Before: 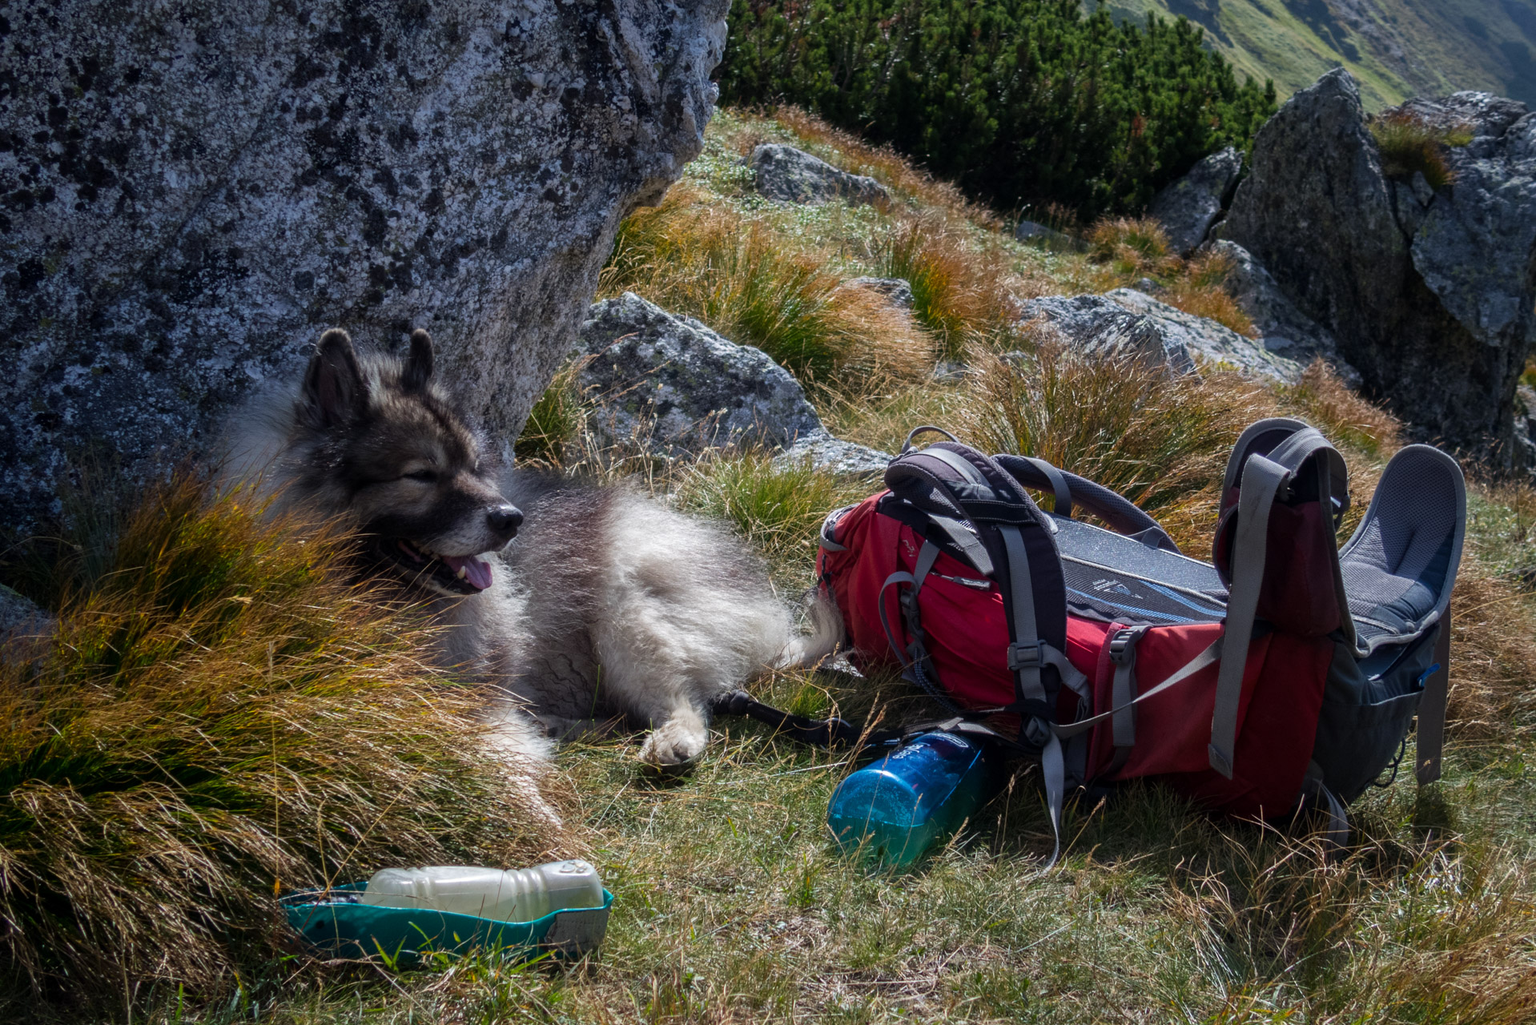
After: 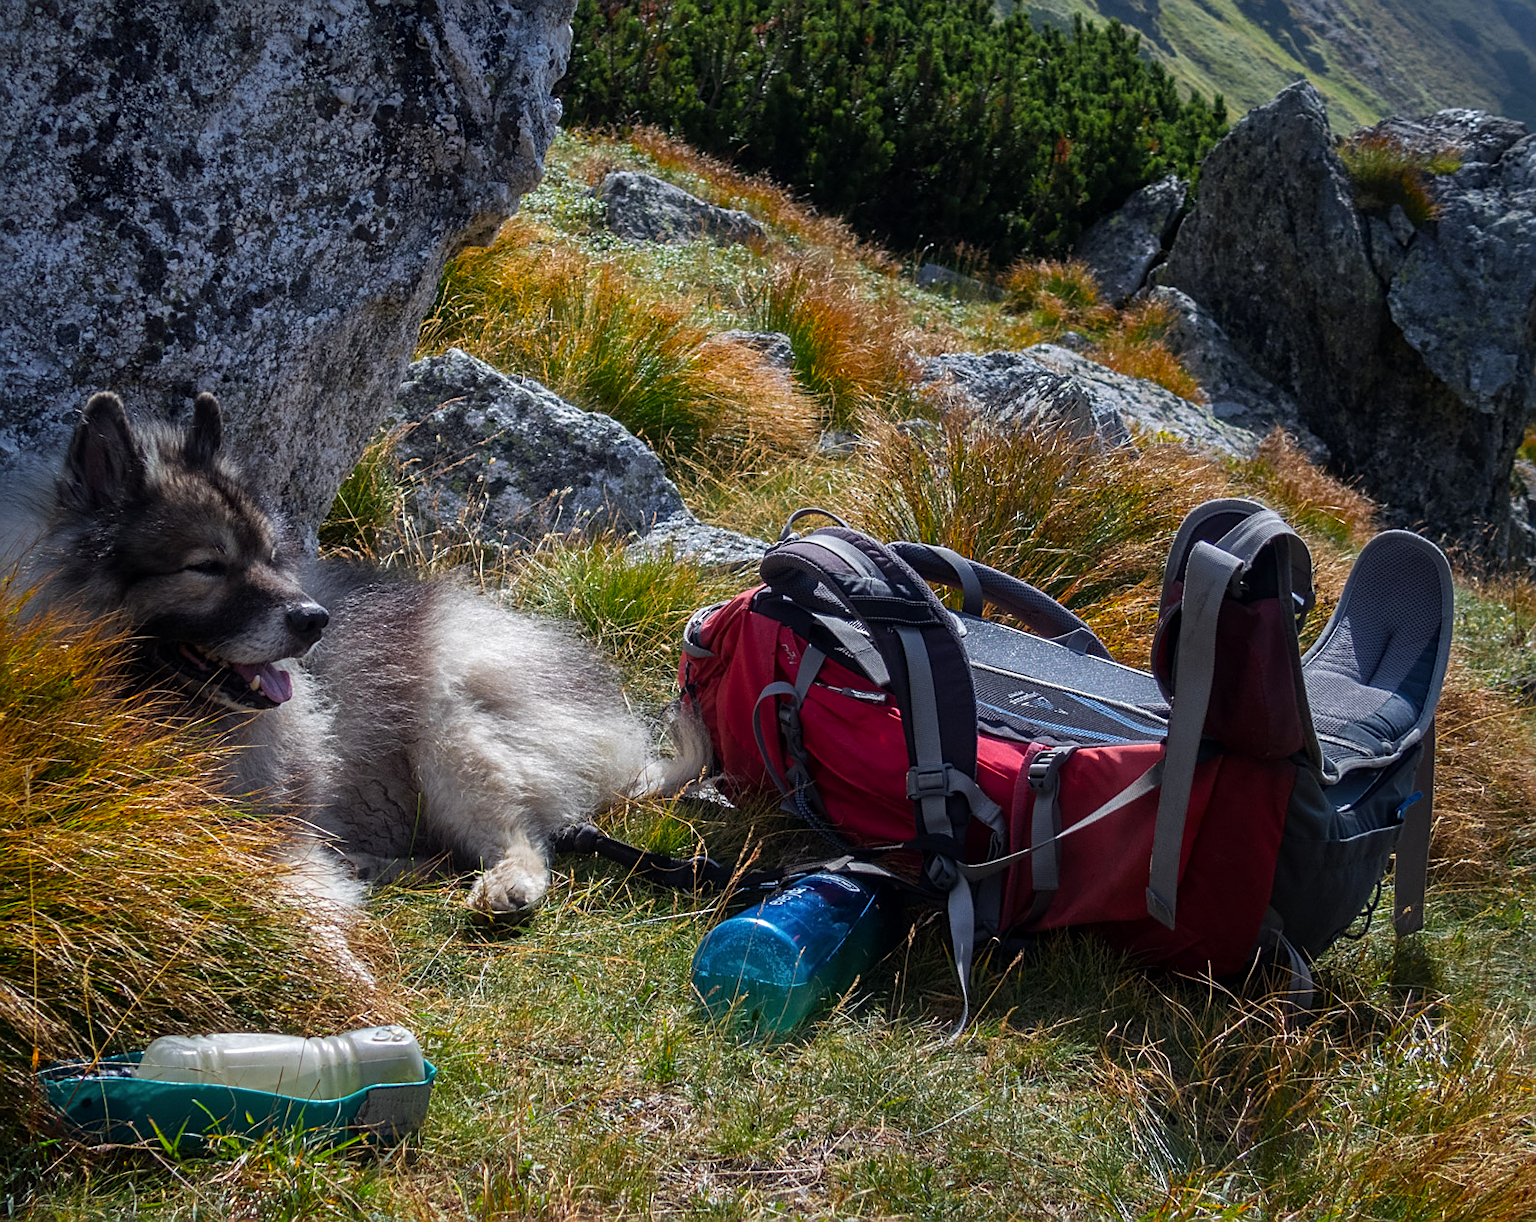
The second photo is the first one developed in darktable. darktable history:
crop: left 16.138%
color zones: curves: ch0 [(0.224, 0.526) (0.75, 0.5)]; ch1 [(0.055, 0.526) (0.224, 0.761) (0.377, 0.526) (0.75, 0.5)]
sharpen: on, module defaults
